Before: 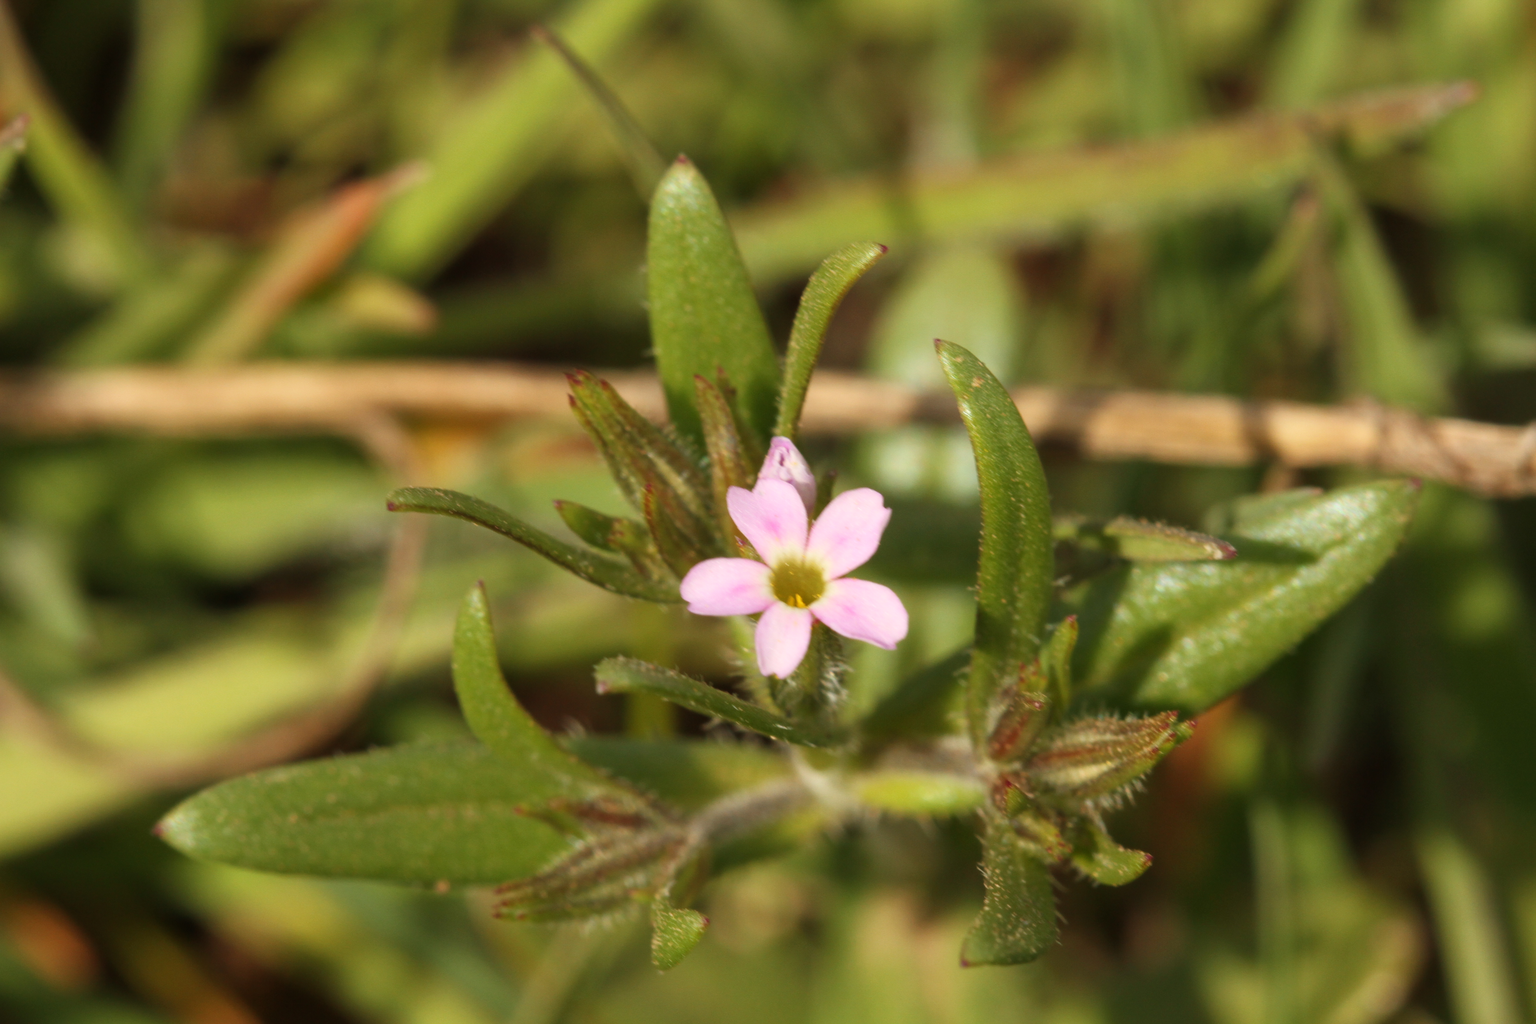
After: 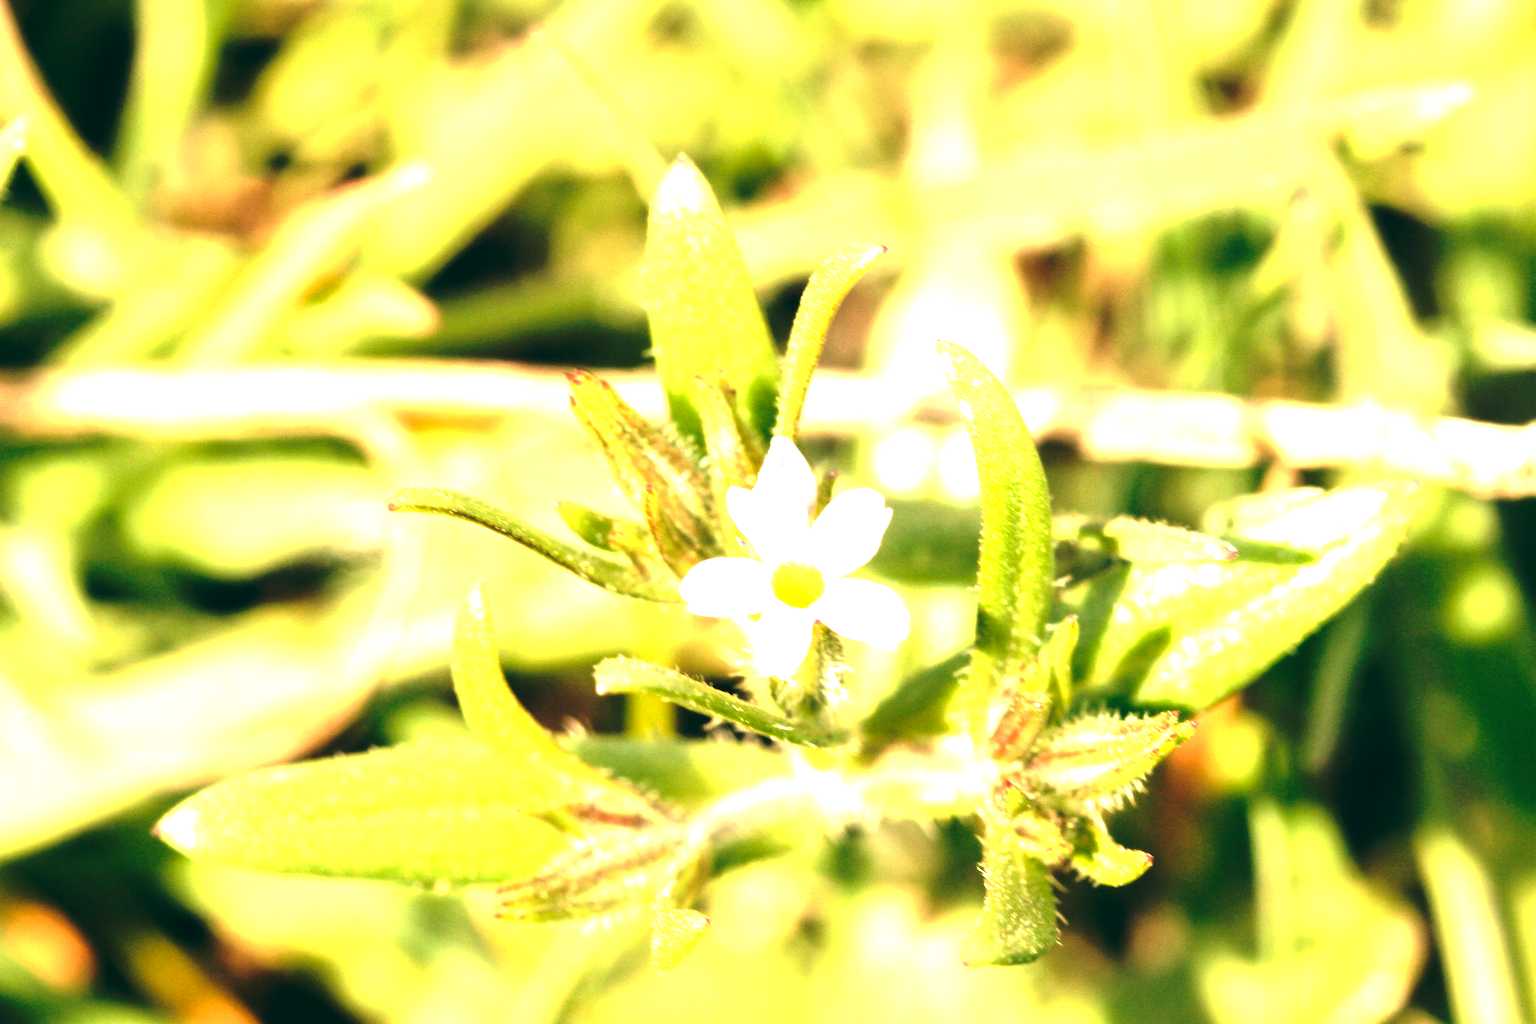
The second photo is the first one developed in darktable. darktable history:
color balance: lift [1.005, 0.99, 1.007, 1.01], gamma [1, 0.979, 1.011, 1.021], gain [0.923, 1.098, 1.025, 0.902], input saturation 90.45%, contrast 7.73%, output saturation 105.91%
tone equalizer: -8 EV -1.08 EV, -7 EV -1.01 EV, -6 EV -0.867 EV, -5 EV -0.578 EV, -3 EV 0.578 EV, -2 EV 0.867 EV, -1 EV 1.01 EV, +0 EV 1.08 EV, edges refinement/feathering 500, mask exposure compensation -1.57 EV, preserve details no
exposure: black level correction 0, exposure 1.675 EV, compensate exposure bias true, compensate highlight preservation false
base curve: curves: ch0 [(0, 0) (0.073, 0.04) (0.157, 0.139) (0.492, 0.492) (0.758, 0.758) (1, 1)], preserve colors none
